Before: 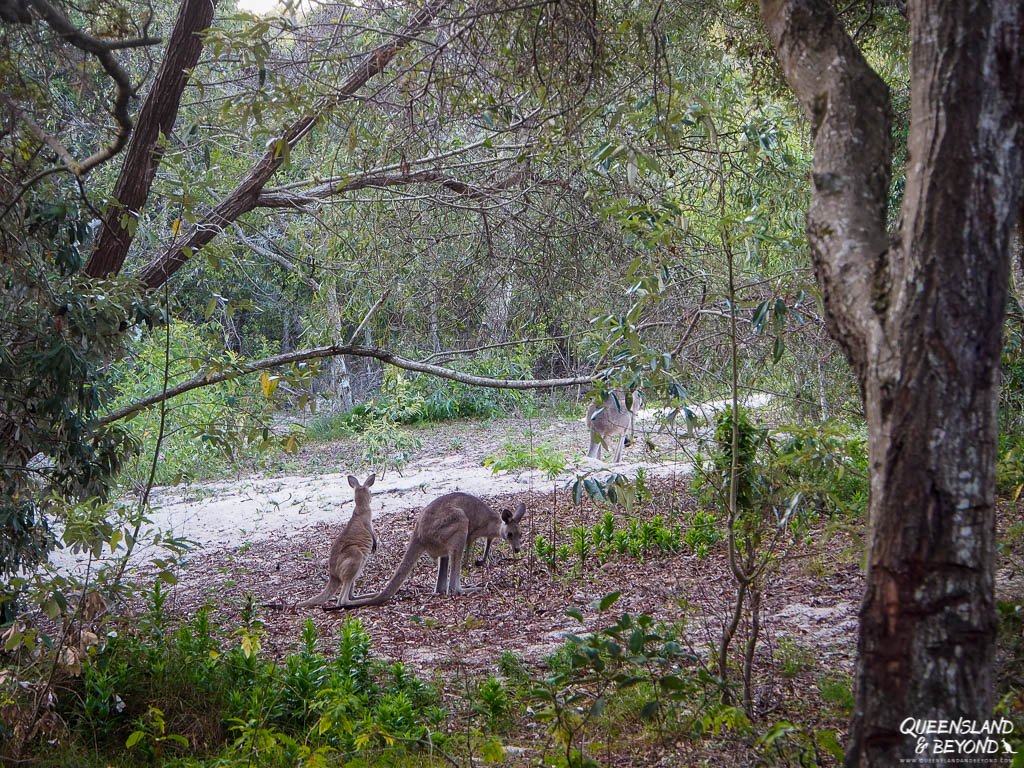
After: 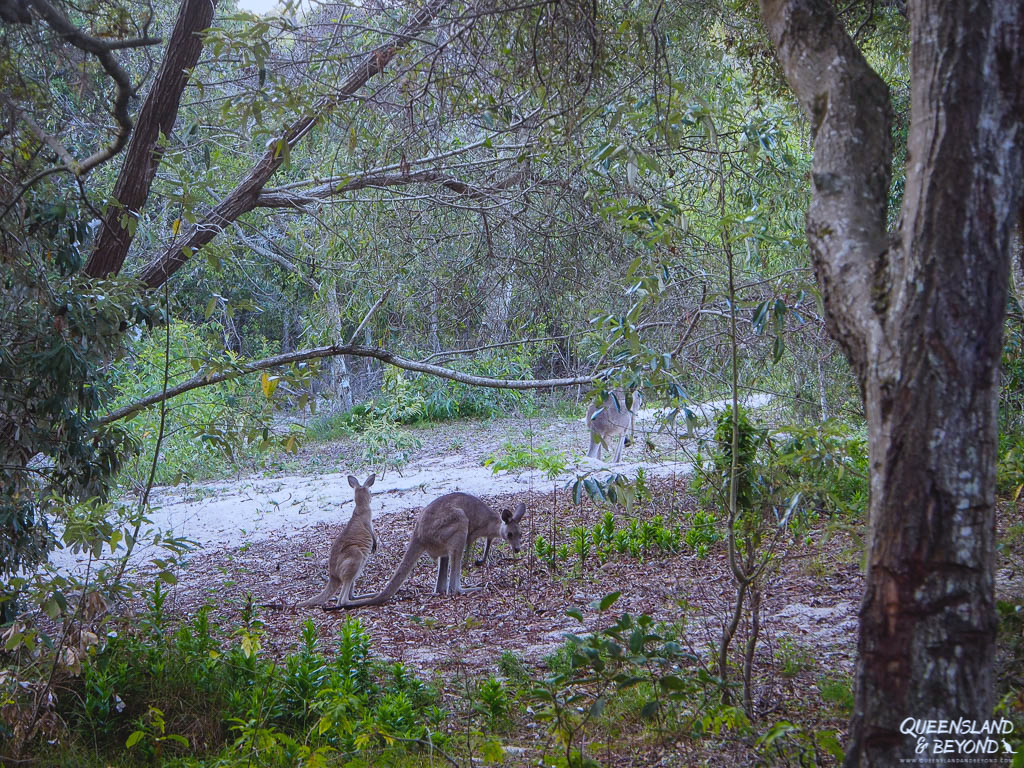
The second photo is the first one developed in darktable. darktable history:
contrast brightness saturation: contrast -0.11
white balance: red 0.931, blue 1.11
